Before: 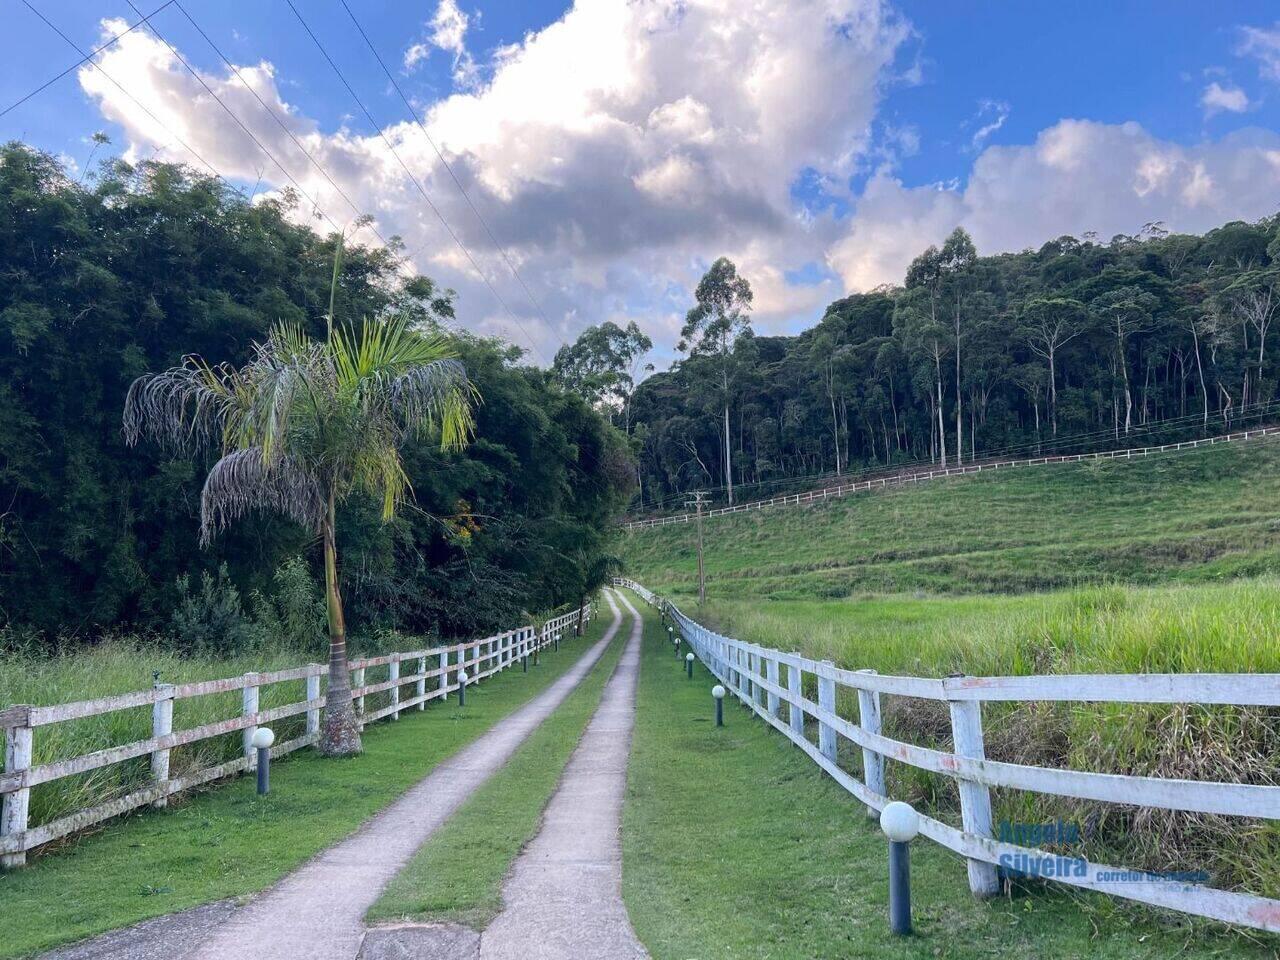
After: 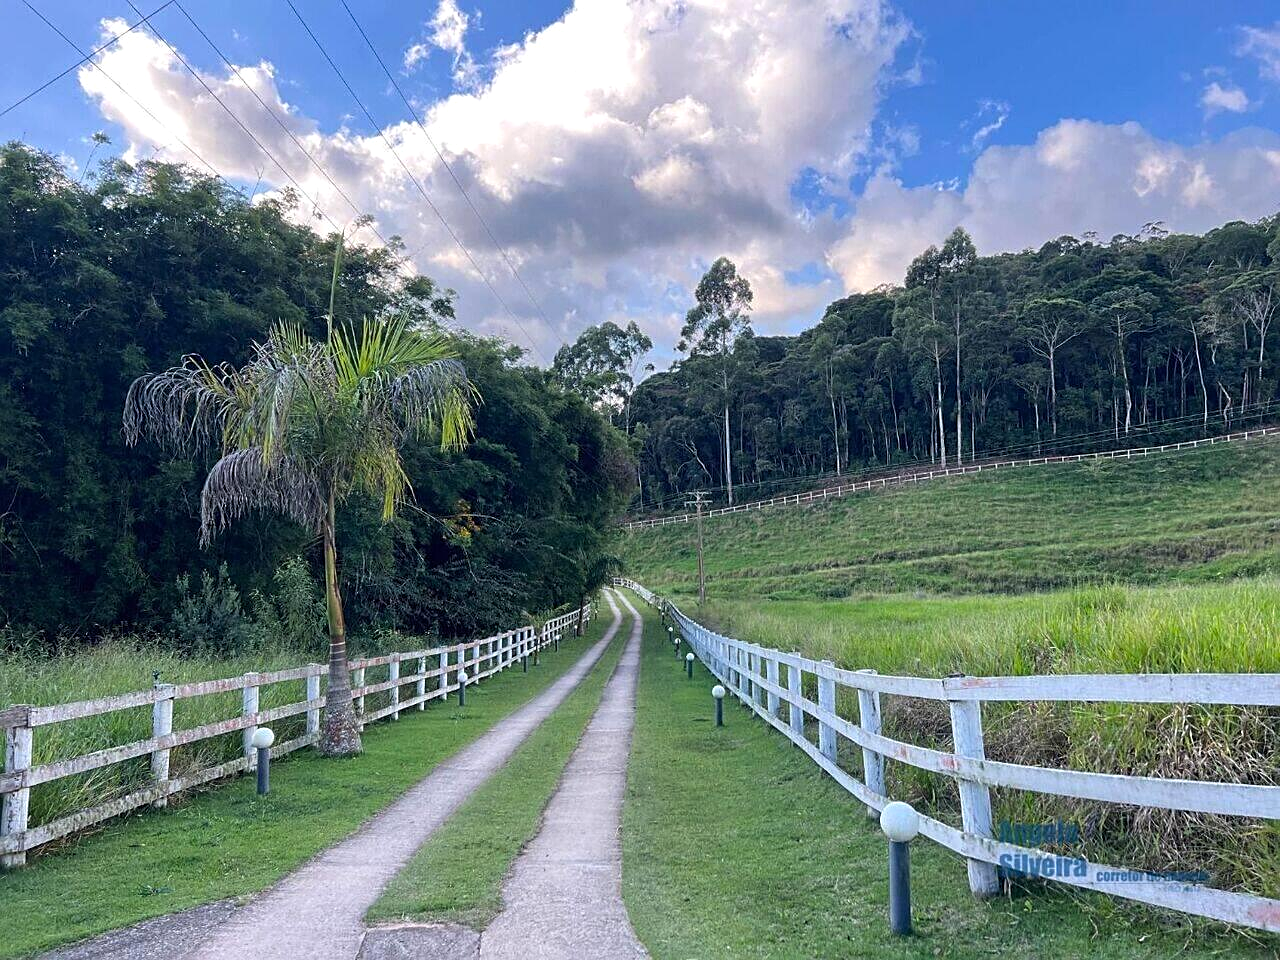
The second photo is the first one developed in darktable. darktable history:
color balance rgb: perceptual saturation grading › global saturation 3.7%, global vibrance 5.56%, contrast 3.24%
sharpen: on, module defaults
